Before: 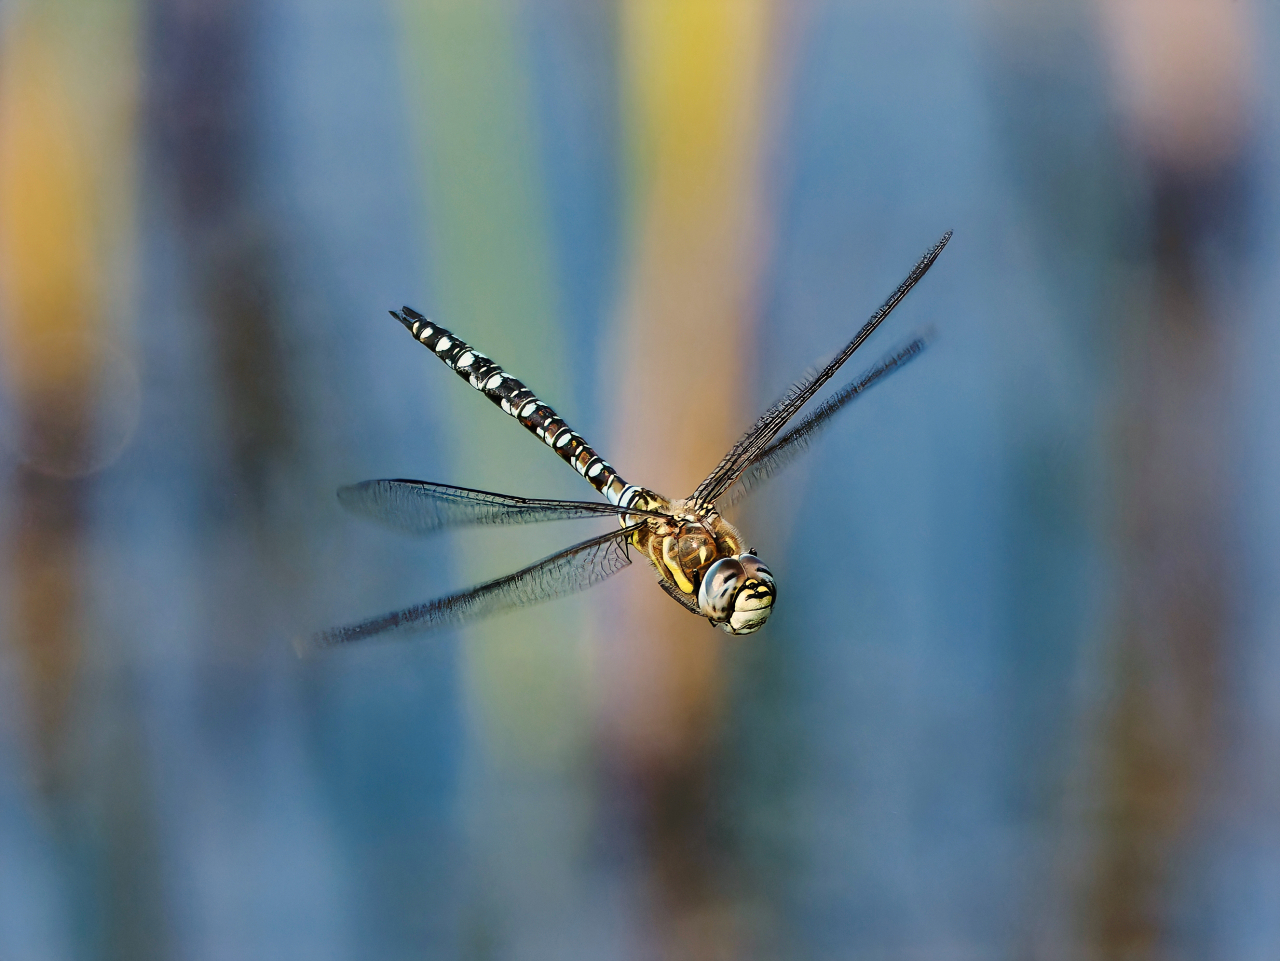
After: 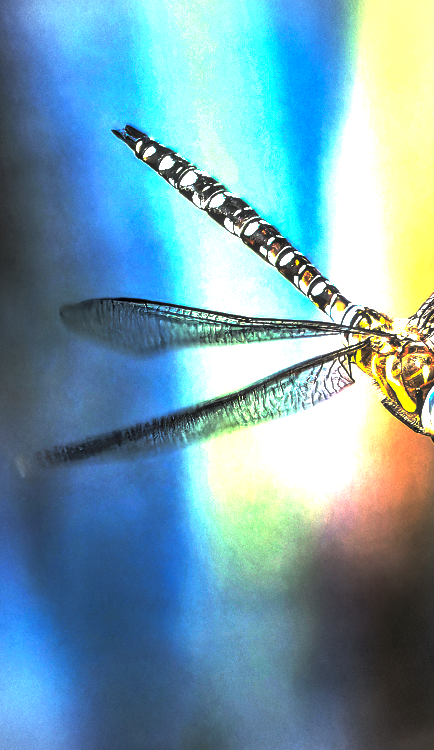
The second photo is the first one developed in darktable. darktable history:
levels: levels [0.044, 0.475, 0.791]
exposure: black level correction 0, exposure 1.392 EV, compensate highlight preservation false
crop and rotate: left 21.705%, top 18.889%, right 44.371%, bottom 2.991%
vignetting: dithering 8-bit output
local contrast: on, module defaults
base curve: curves: ch0 [(0, 0) (0.564, 0.291) (0.802, 0.731) (1, 1)], preserve colors none
